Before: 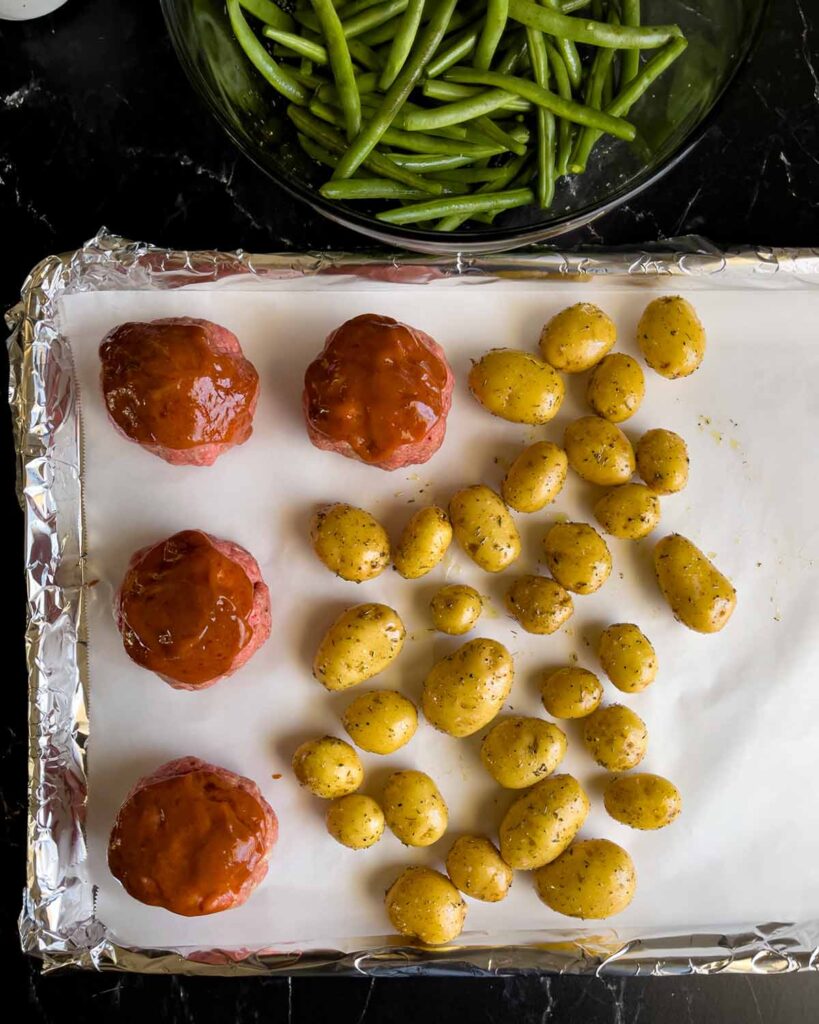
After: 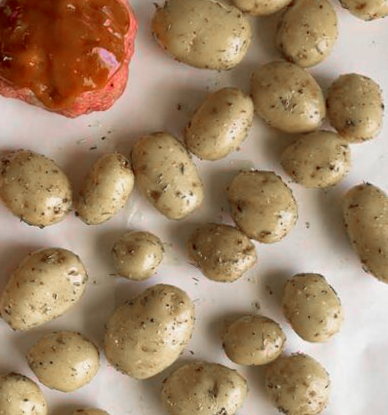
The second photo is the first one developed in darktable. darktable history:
color zones: curves: ch1 [(0, 0.708) (0.088, 0.648) (0.245, 0.187) (0.429, 0.326) (0.571, 0.498) (0.714, 0.5) (0.857, 0.5) (1, 0.708)]
crop: left 35.03%, top 36.625%, right 14.663%, bottom 20.057%
rotate and perspective: rotation 0.062°, lens shift (vertical) 0.115, lens shift (horizontal) -0.133, crop left 0.047, crop right 0.94, crop top 0.061, crop bottom 0.94
